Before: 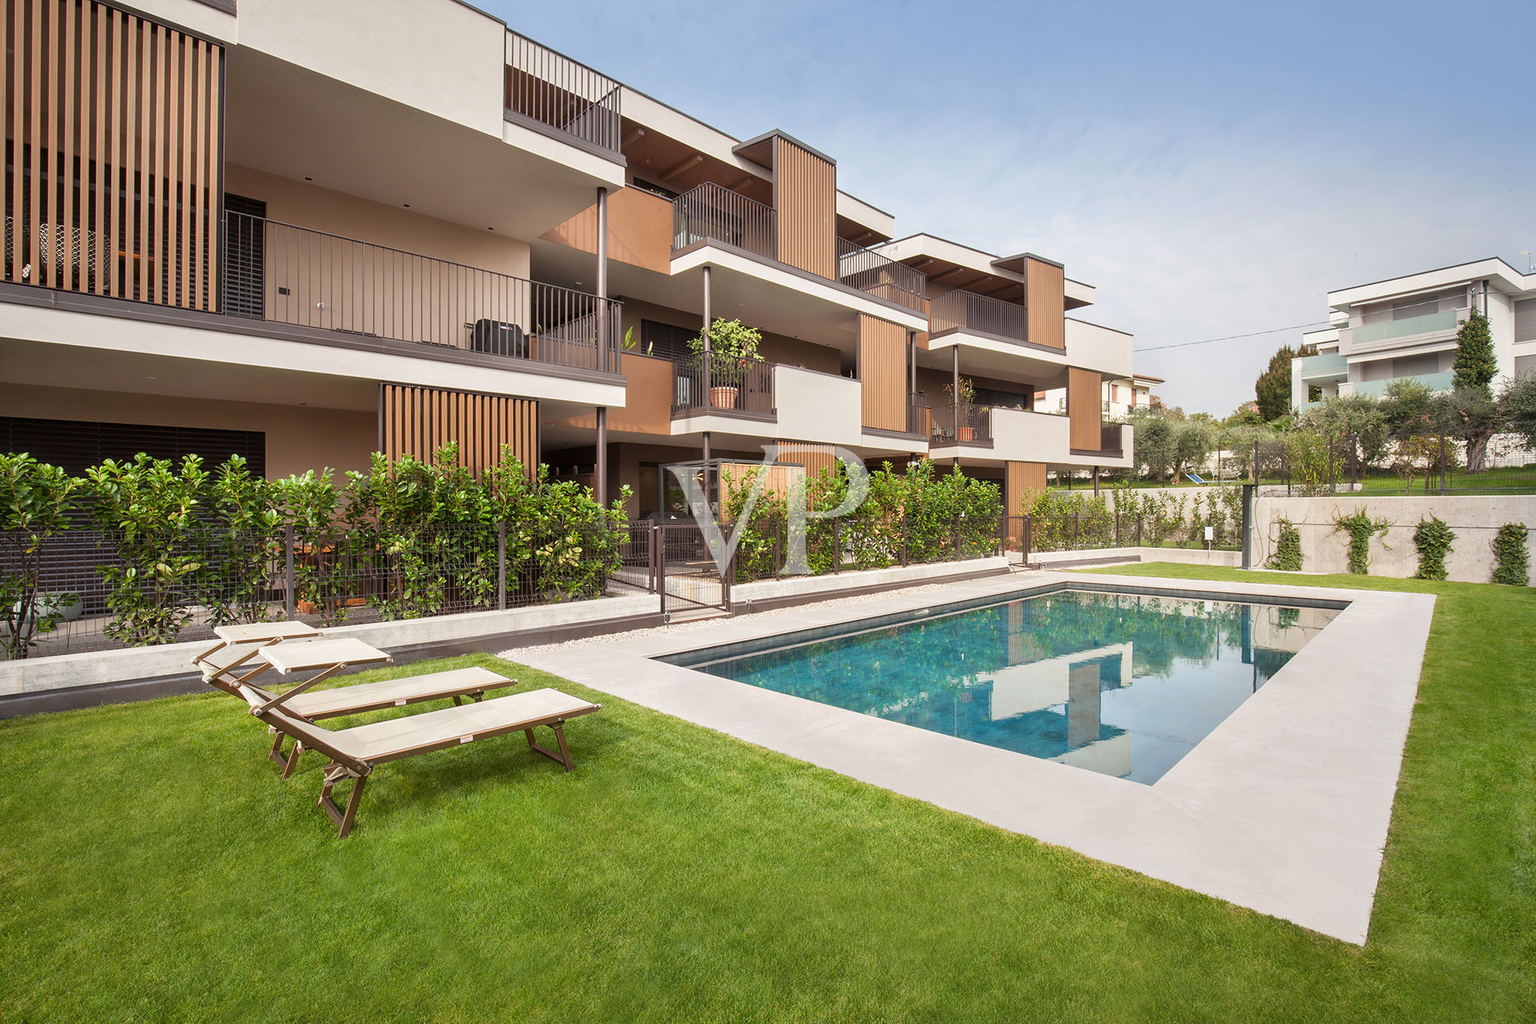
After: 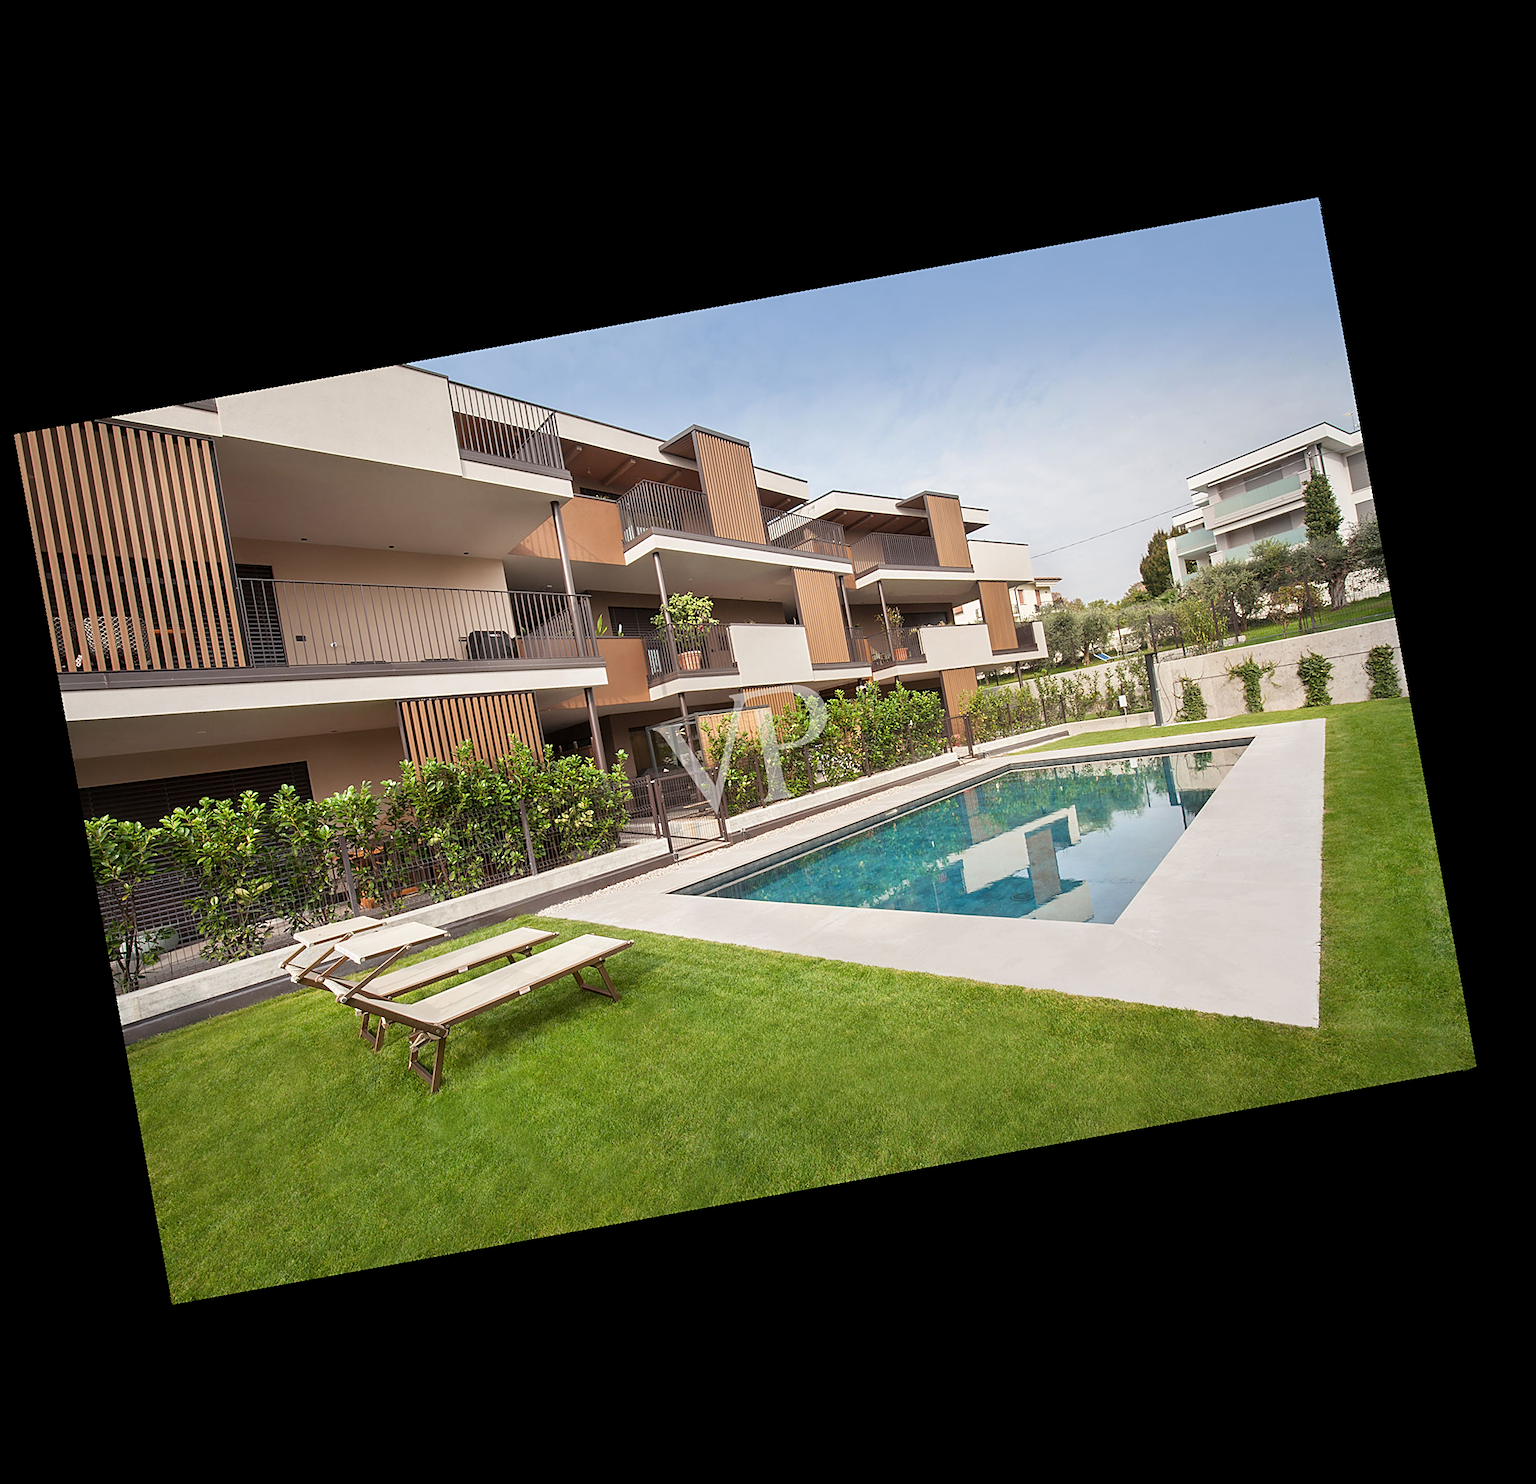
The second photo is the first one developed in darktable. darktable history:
crop and rotate: angle 19.43°, left 6.812%, right 4.125%, bottom 1.087%
rotate and perspective: rotation 9.12°, automatic cropping off
sharpen: on, module defaults
